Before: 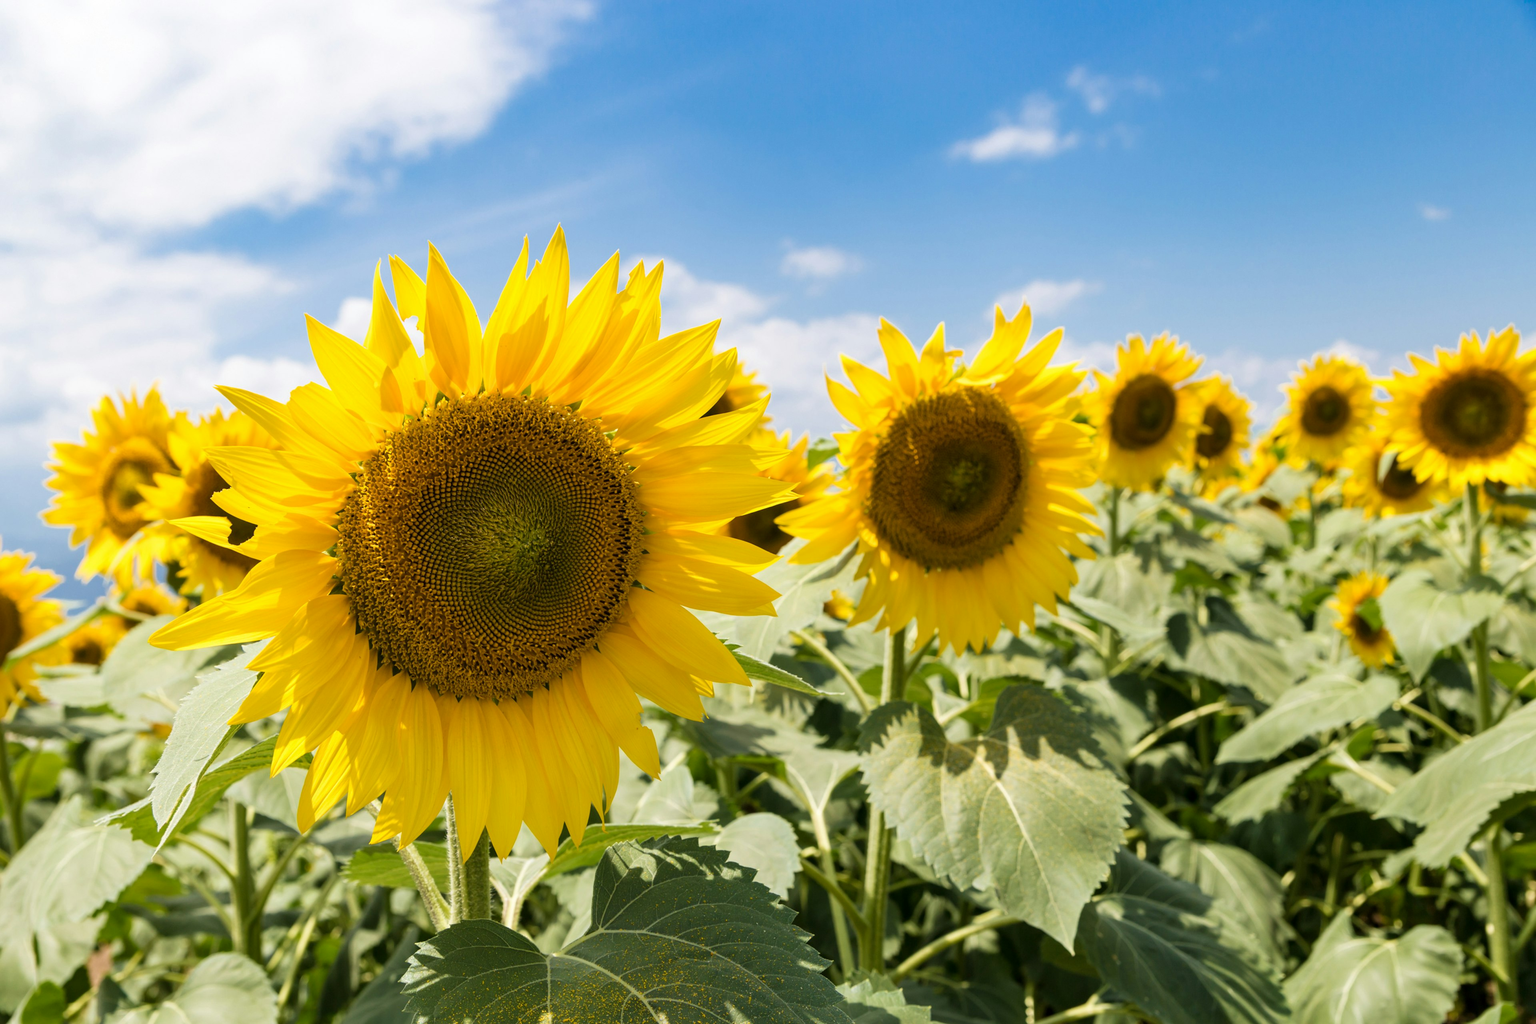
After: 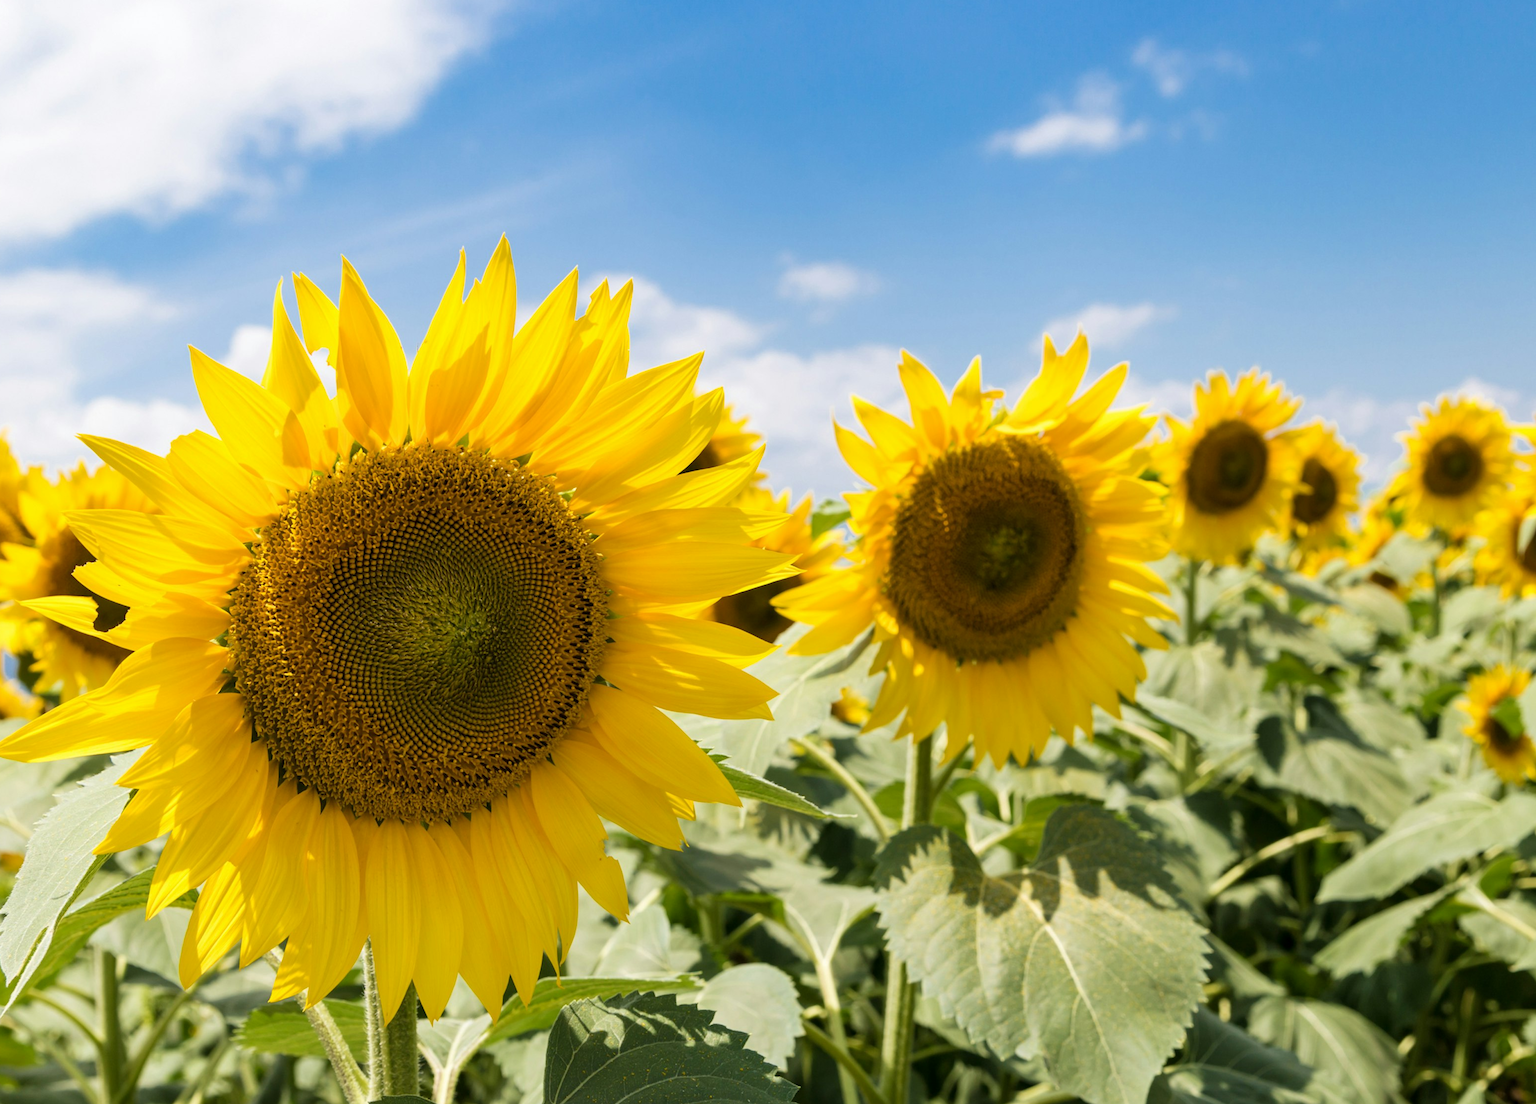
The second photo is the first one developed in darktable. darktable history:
crop: left 9.952%, top 3.475%, right 9.31%, bottom 9.406%
